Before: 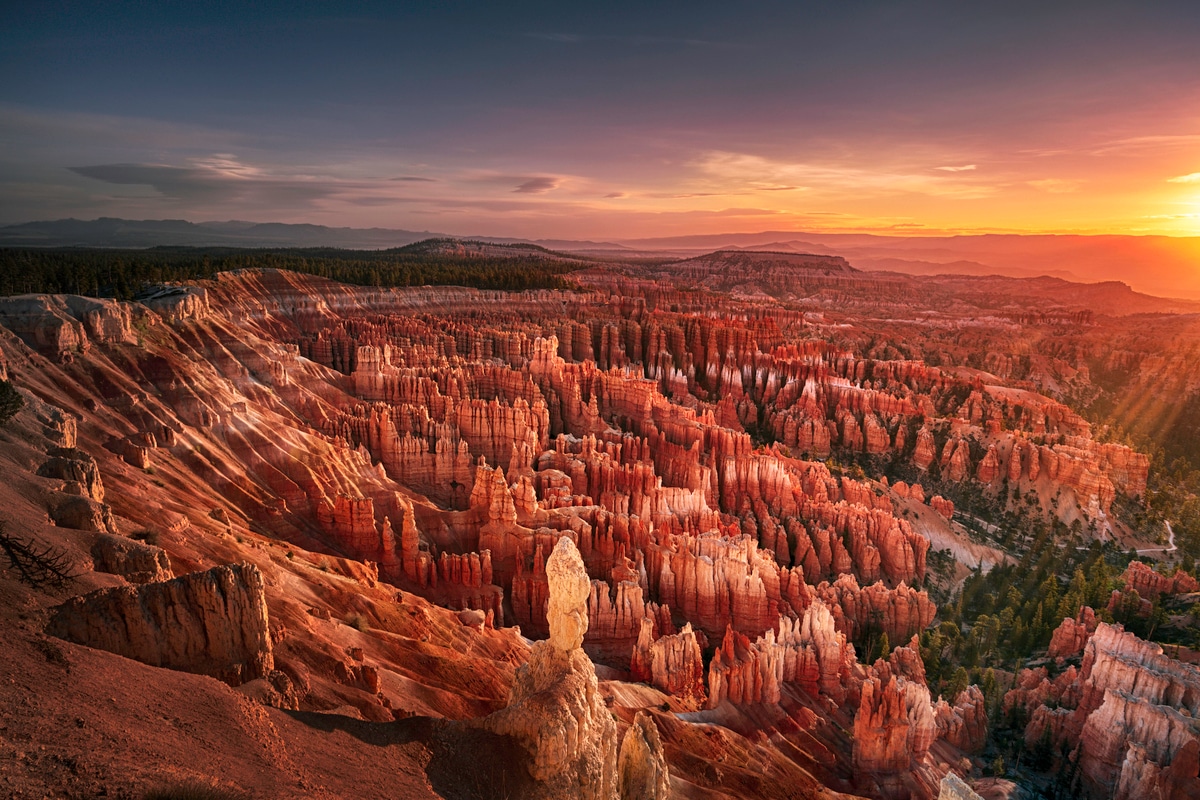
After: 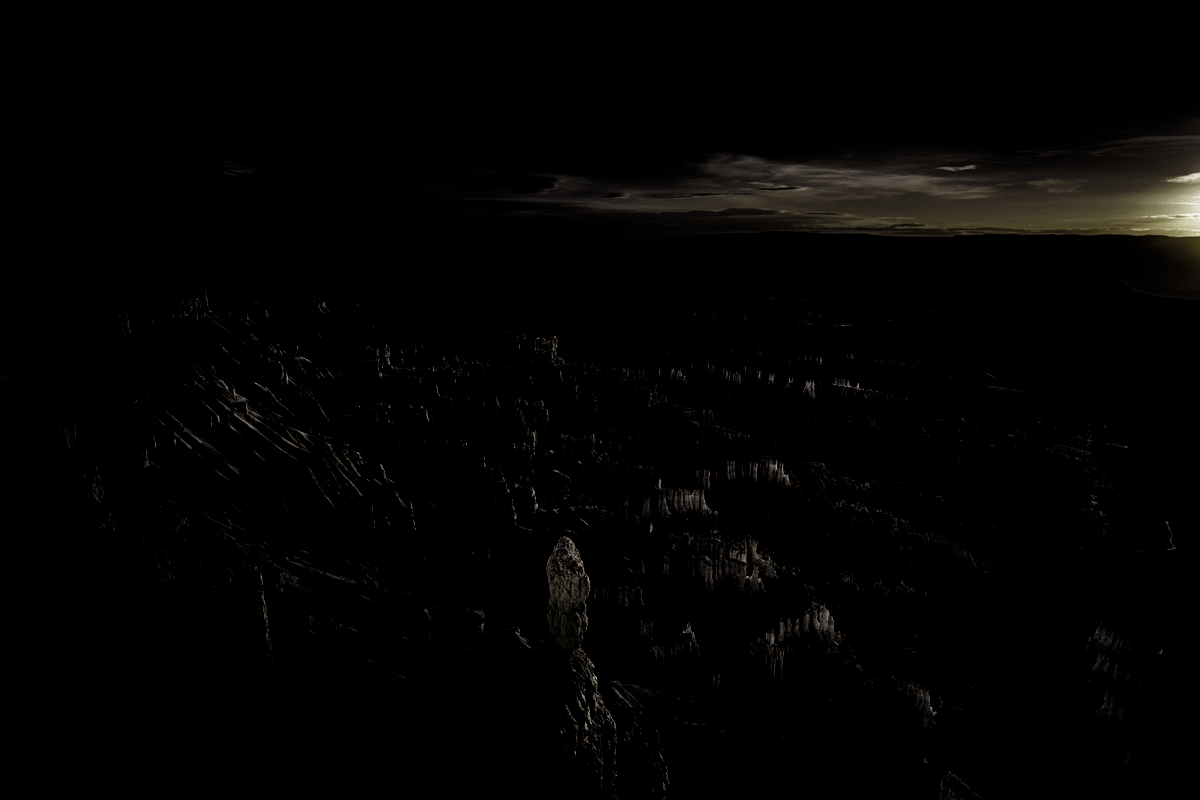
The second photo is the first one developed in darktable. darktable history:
base curve: curves: ch0 [(0, 0) (0.036, 0.01) (0.123, 0.254) (0.258, 0.504) (0.507, 0.748) (1, 1)], preserve colors none
levels: levels [0.721, 0.937, 0.997]
